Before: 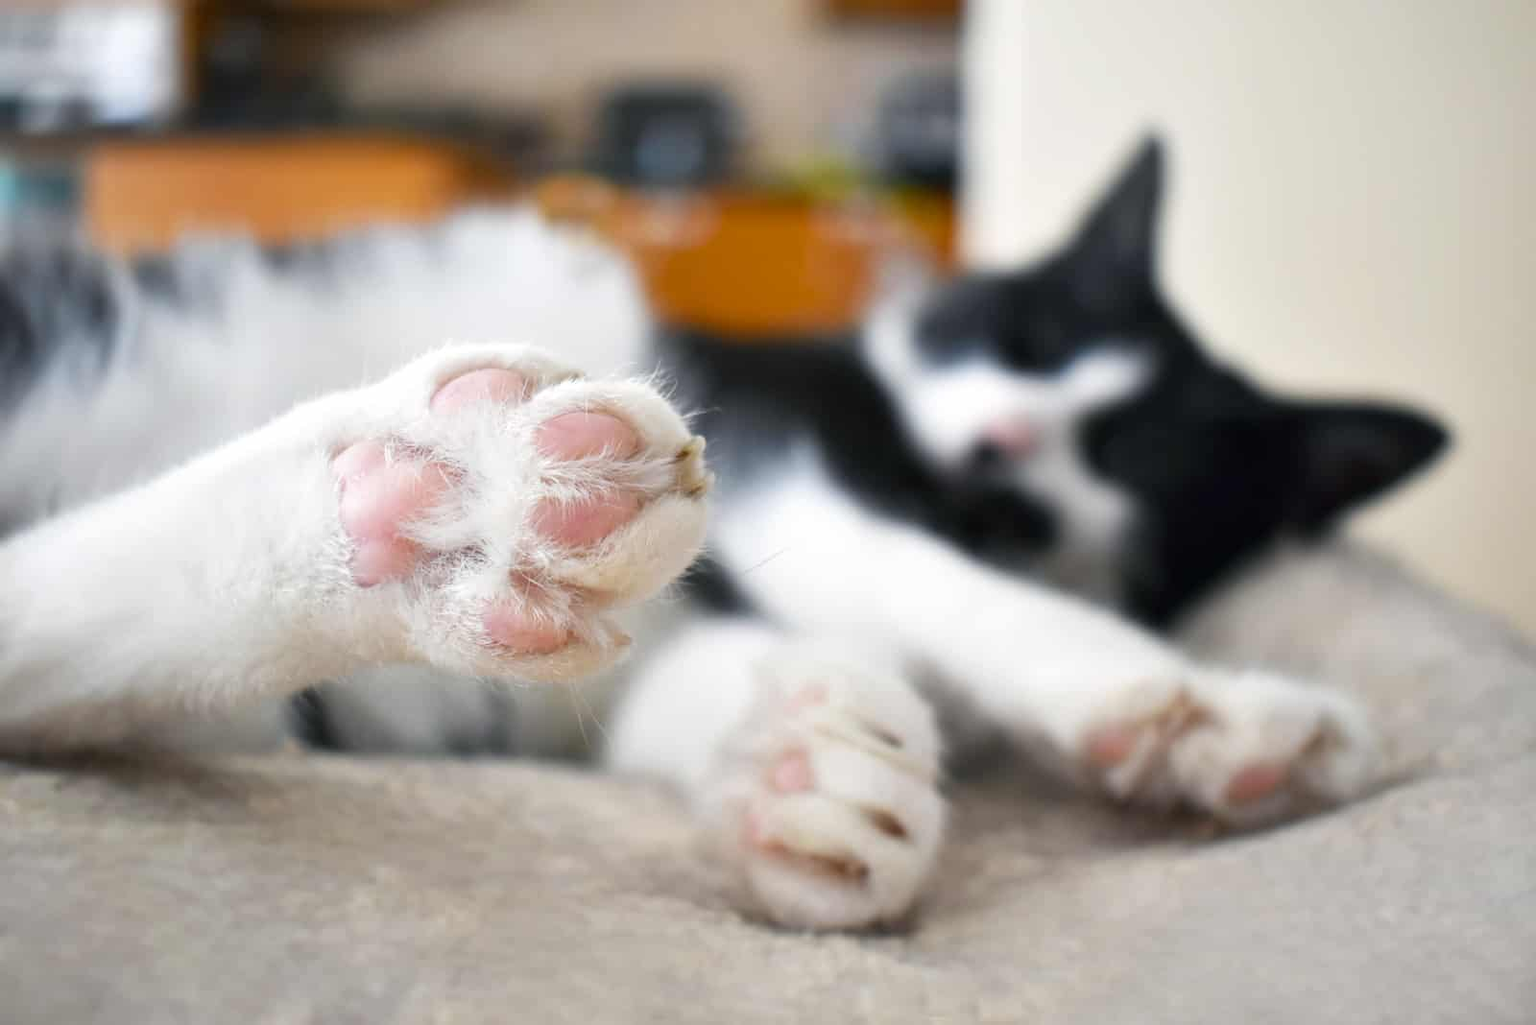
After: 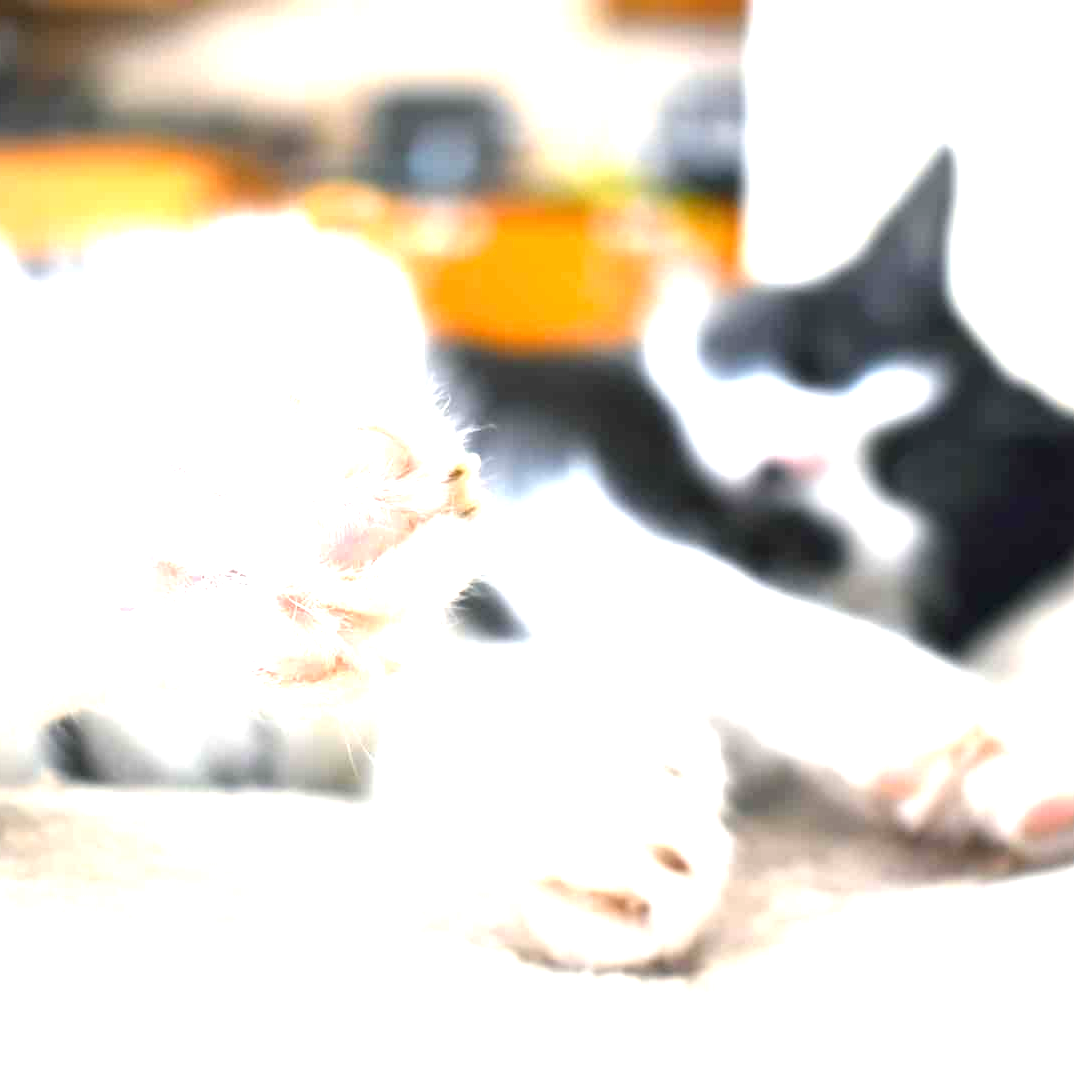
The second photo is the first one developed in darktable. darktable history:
exposure: black level correction 0, exposure 1.892 EV, compensate exposure bias true, compensate highlight preservation false
crop and rotate: left 15.976%, right 16.886%
